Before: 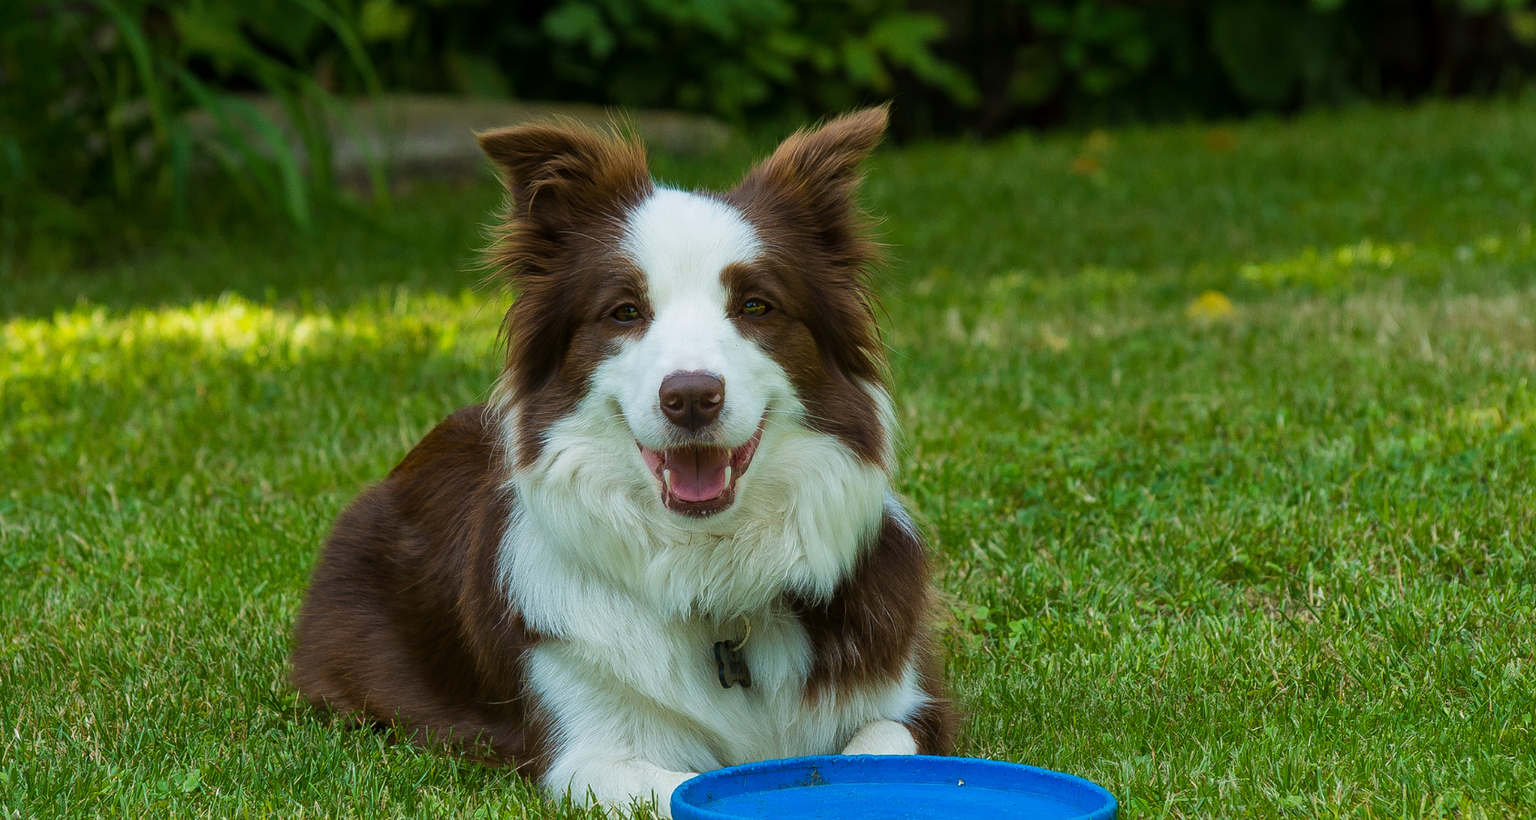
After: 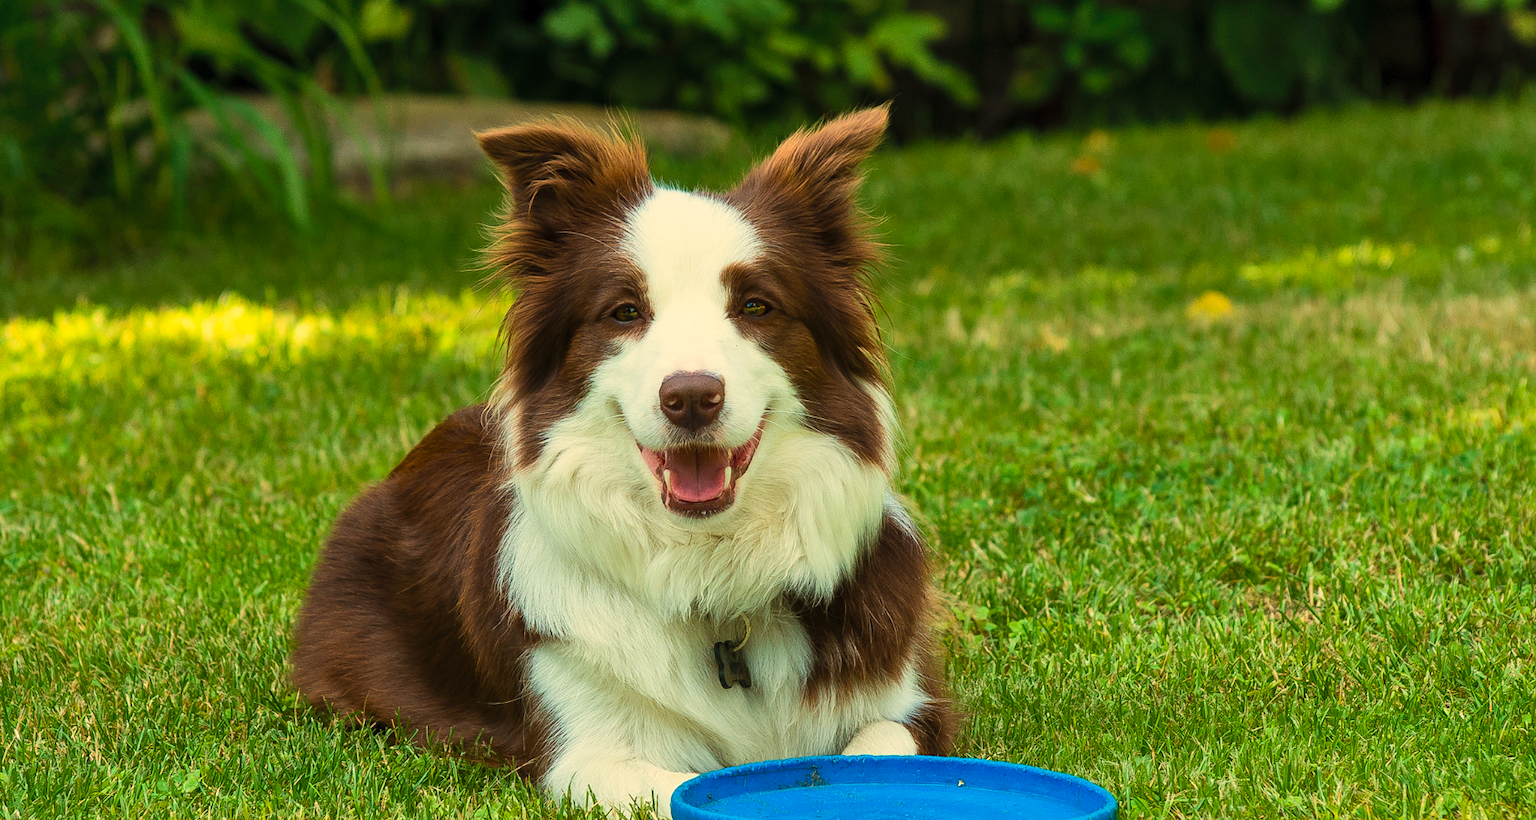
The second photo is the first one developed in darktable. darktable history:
shadows and highlights: shadows 37.27, highlights -28.18, soften with gaussian
contrast brightness saturation: contrast 0.2, brightness 0.16, saturation 0.22
white balance: red 1.123, blue 0.83
